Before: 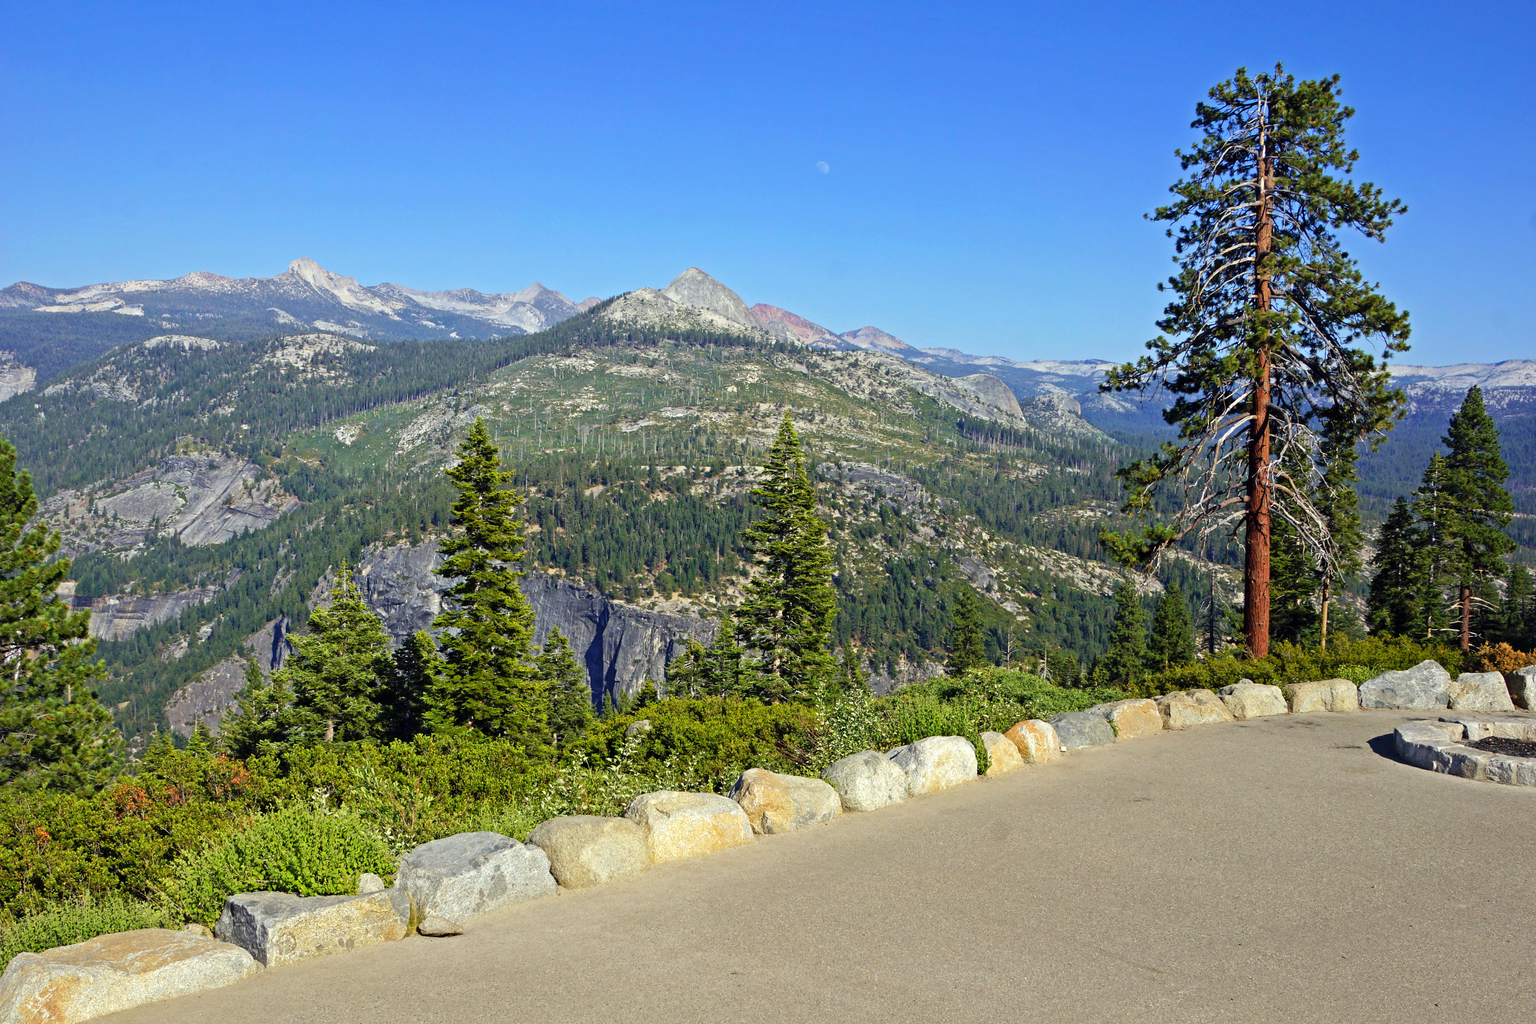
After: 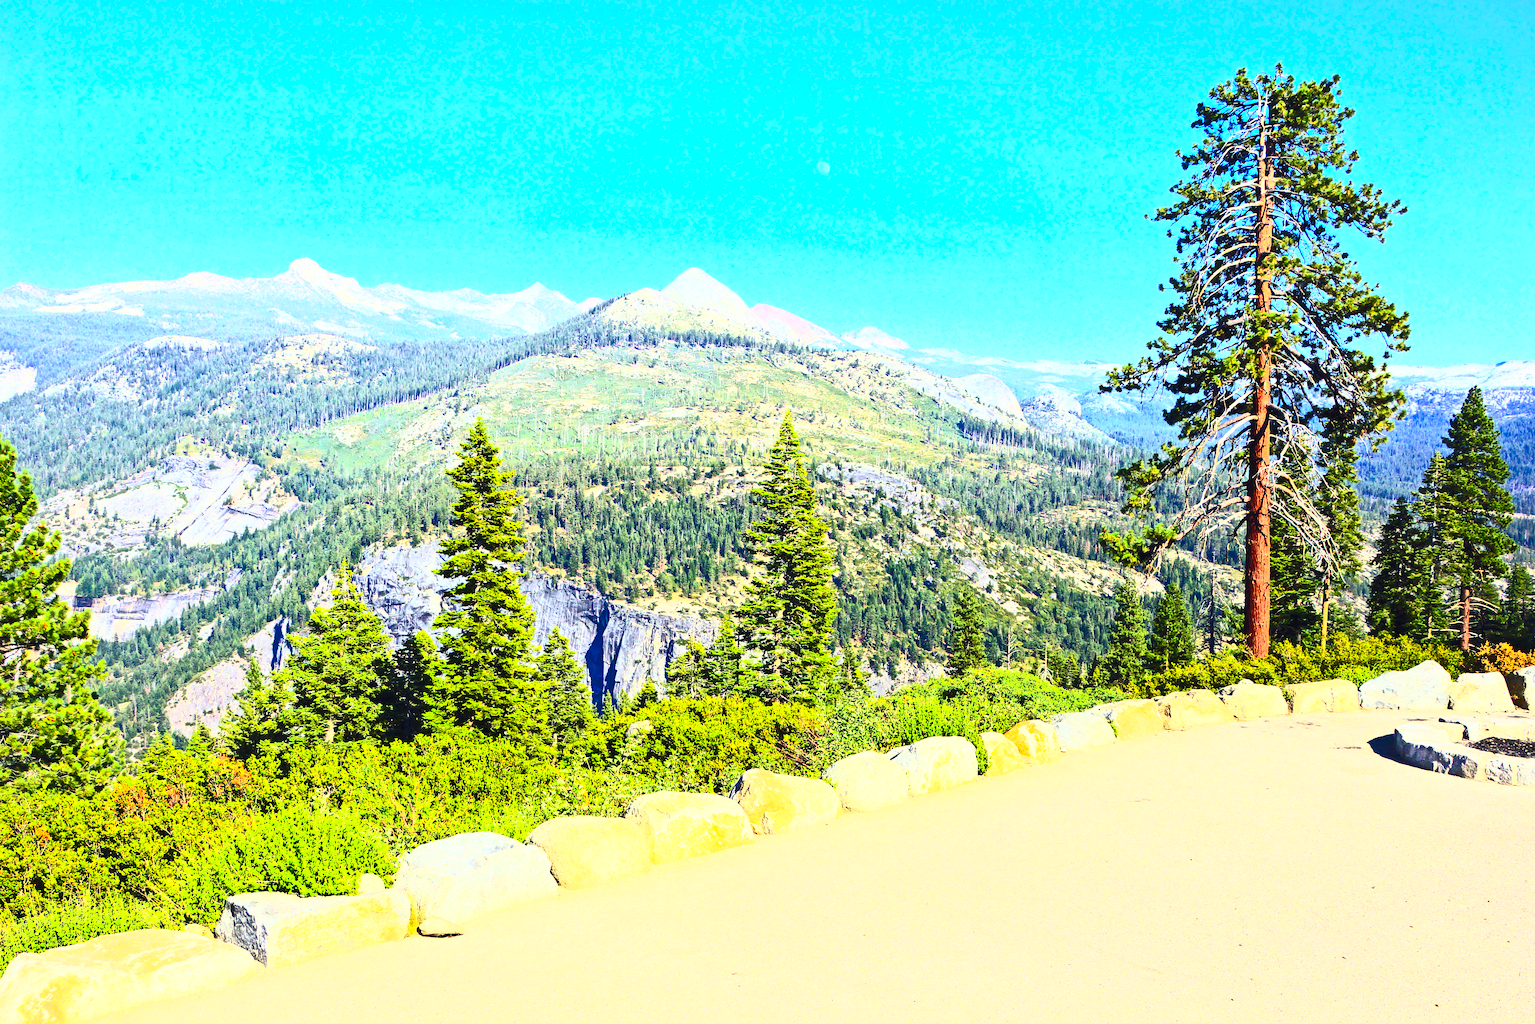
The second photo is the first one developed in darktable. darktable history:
contrast brightness saturation: contrast 0.835, brightness 0.58, saturation 0.599
exposure: black level correction 0, exposure 0.703 EV, compensate exposure bias true, compensate highlight preservation false
sharpen: amount 0.212
